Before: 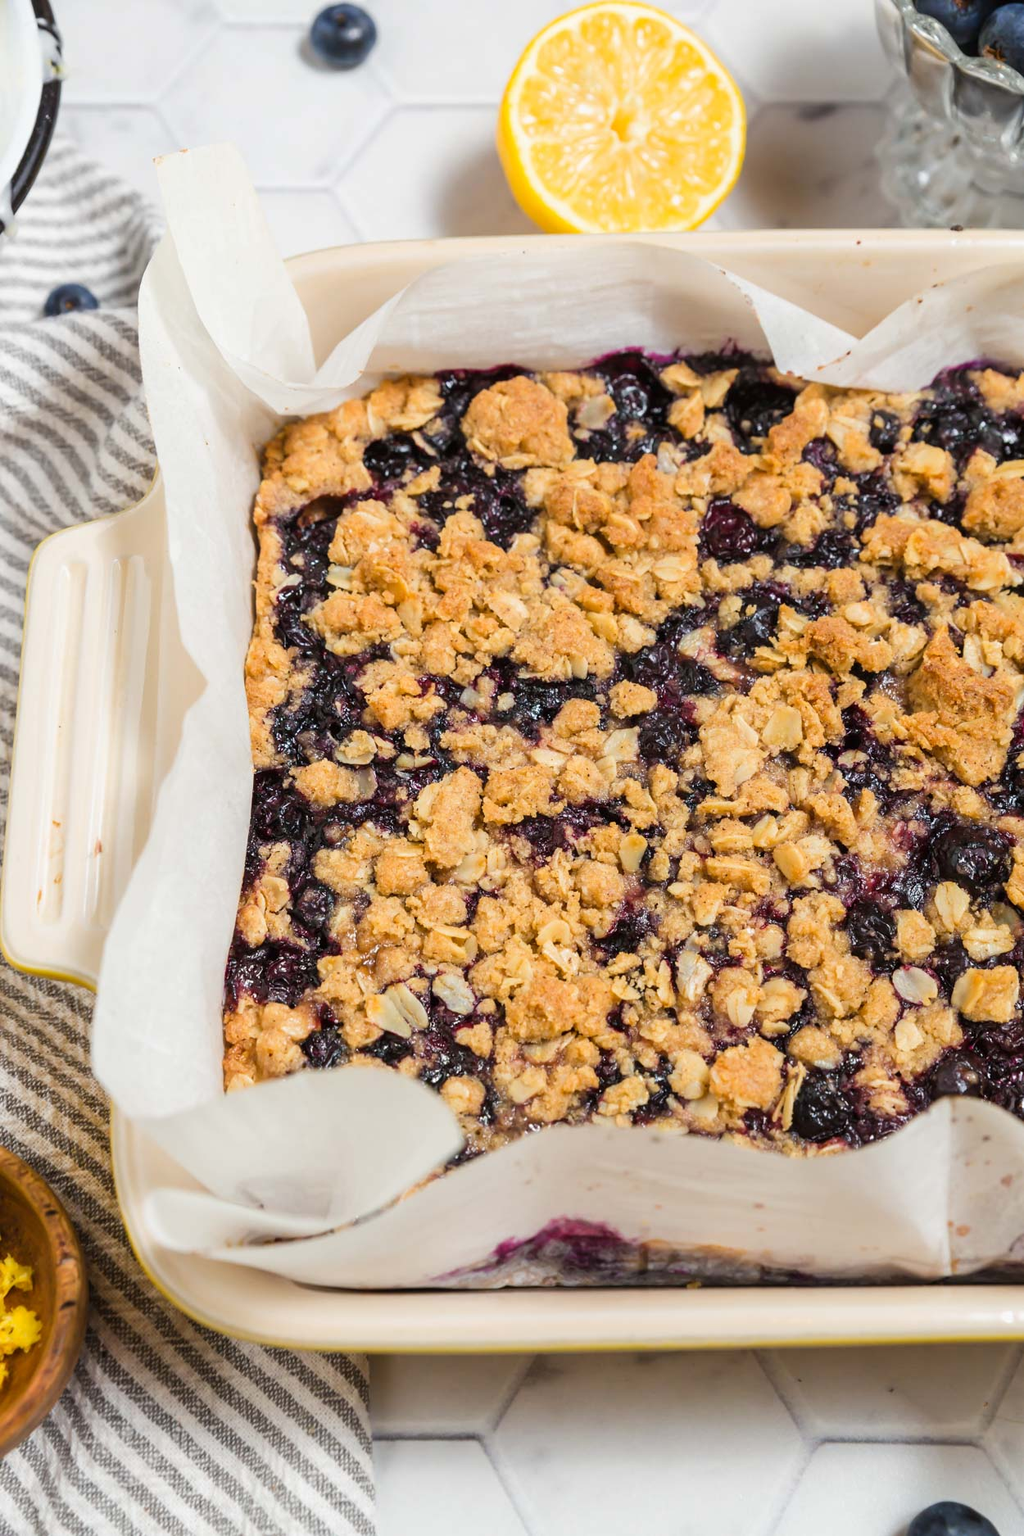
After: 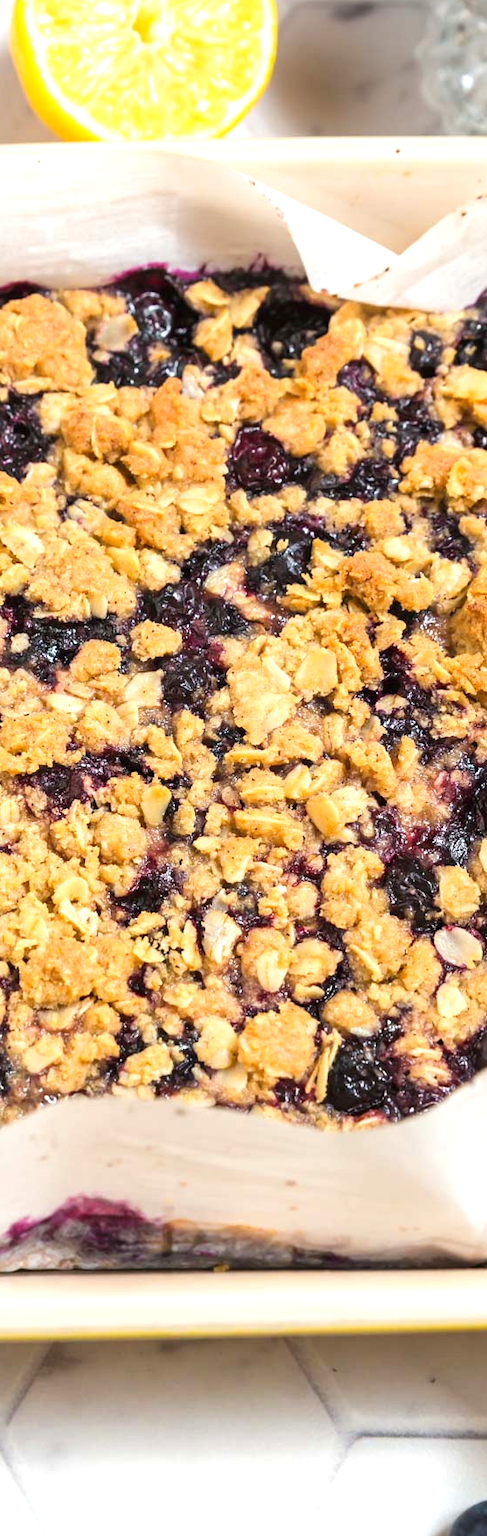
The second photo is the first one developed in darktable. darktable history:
crop: left 47.628%, top 6.643%, right 7.874%
exposure: exposure 0.6 EV, compensate highlight preservation false
